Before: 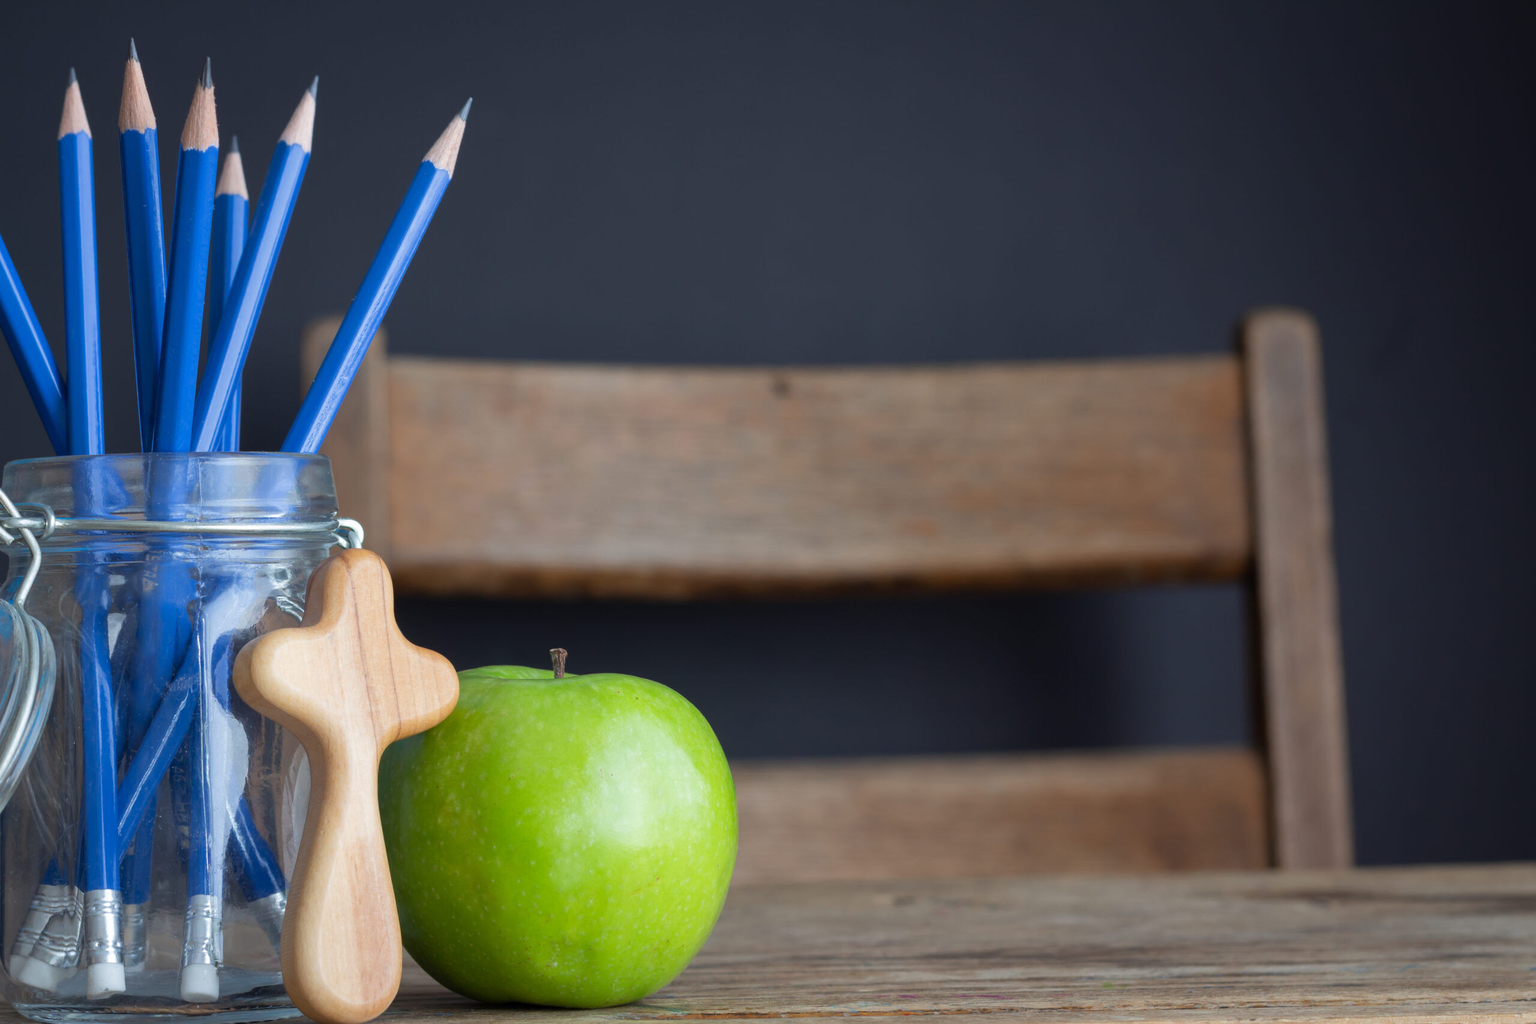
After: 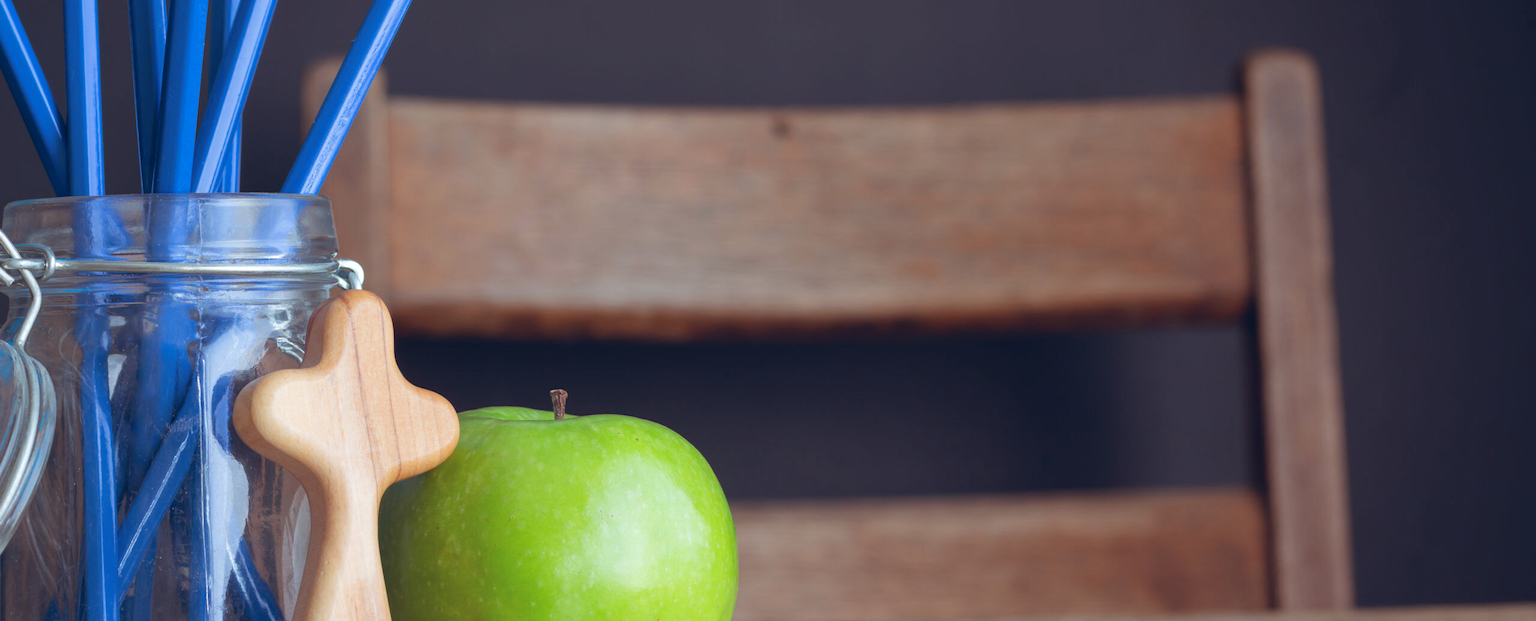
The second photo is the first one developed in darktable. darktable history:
crop and rotate: top 25.357%, bottom 13.942%
color balance rgb: shadows lift › chroma 9.92%, shadows lift › hue 45.12°, power › luminance 3.26%, power › hue 231.93°, global offset › luminance 0.4%, global offset › chroma 0.21%, global offset › hue 255.02°
contrast brightness saturation: contrast 0.04, saturation 0.07
